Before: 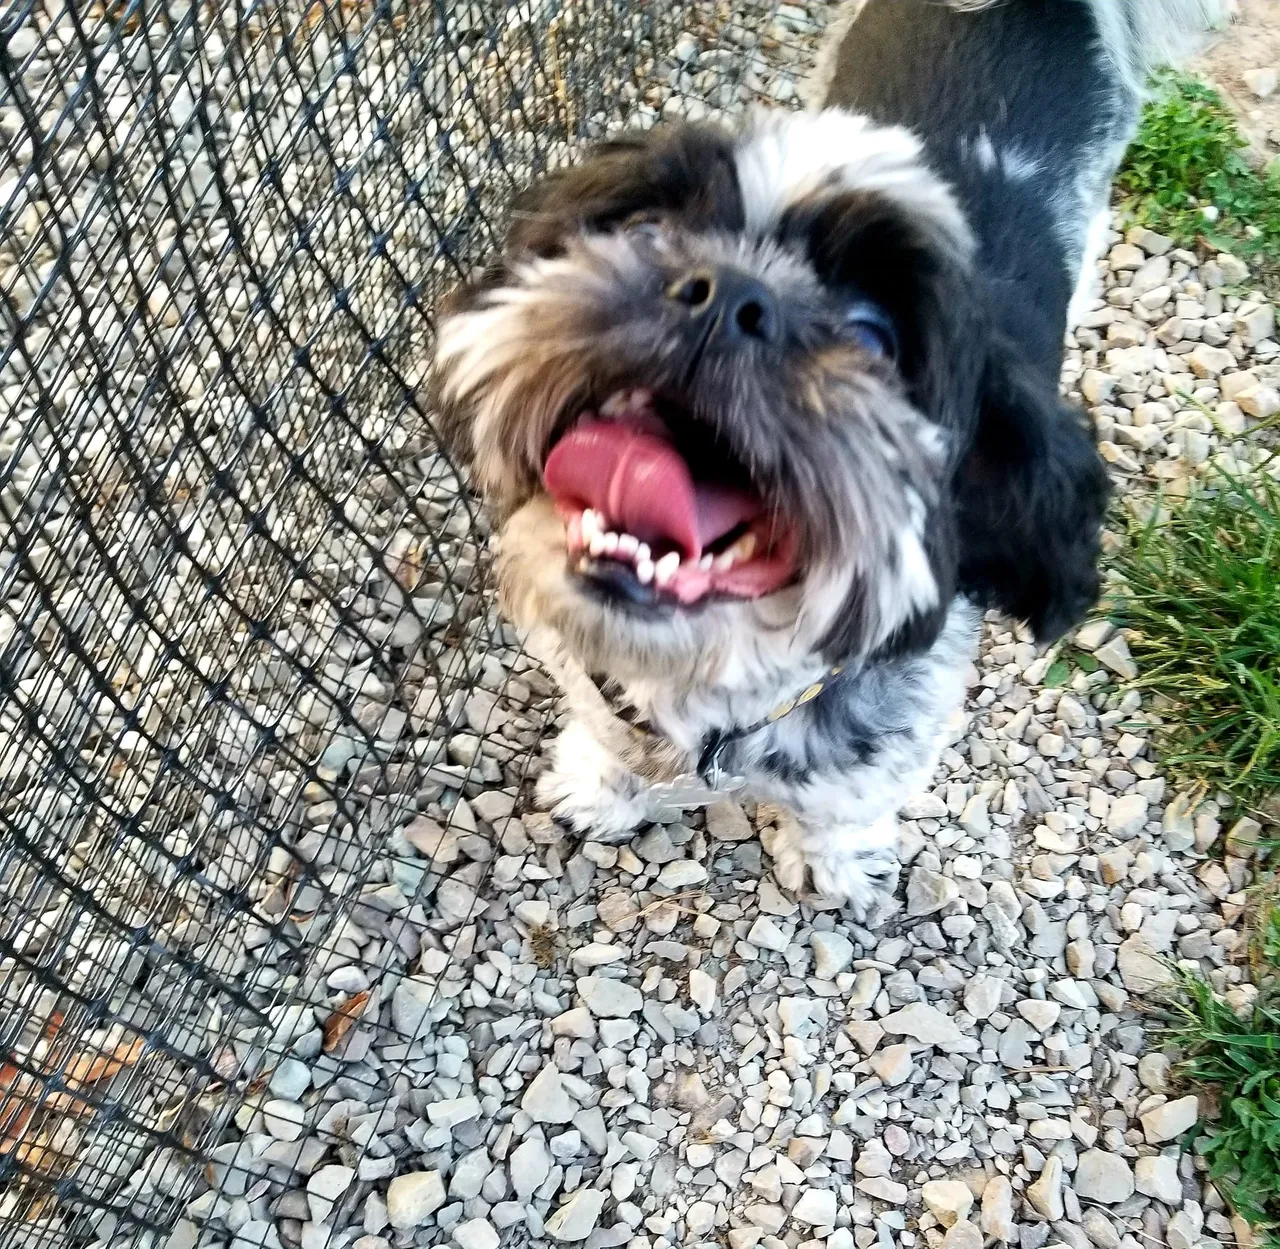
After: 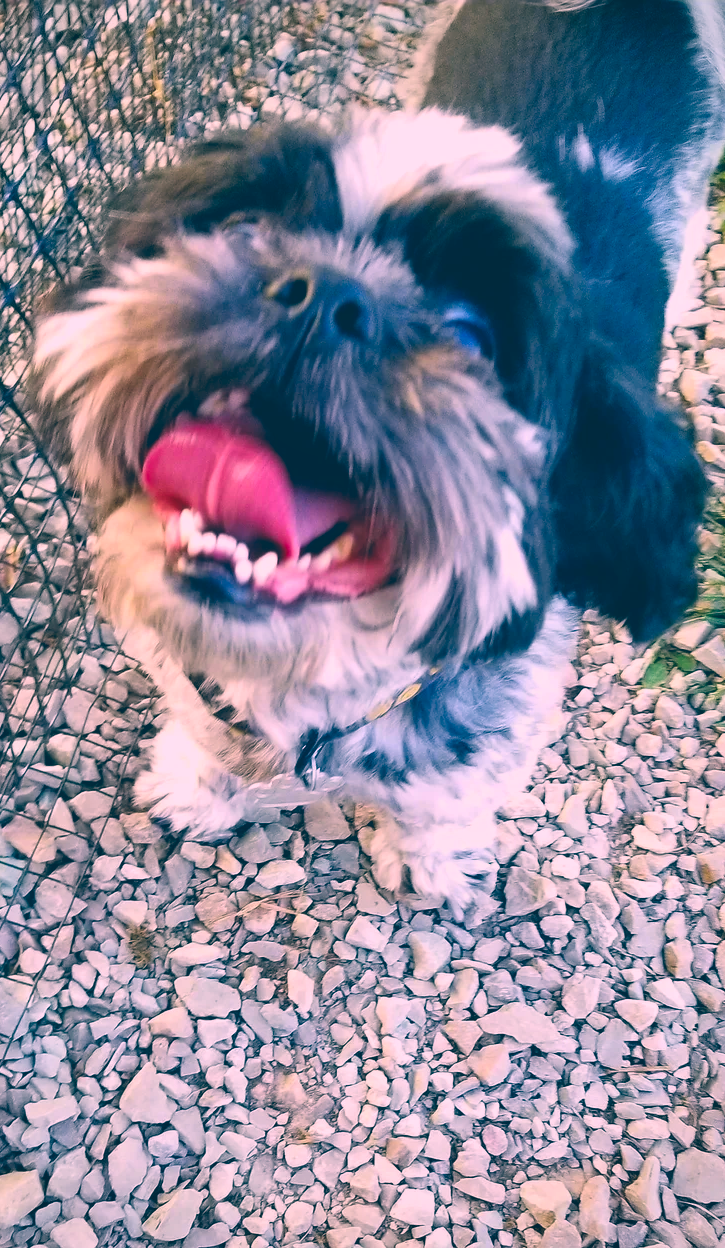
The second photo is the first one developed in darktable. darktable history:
color balance: lift [1.01, 1, 1, 1], gamma [1.097, 1, 1, 1], gain [0.85, 1, 1, 1]
color correction: highlights a* 17.03, highlights b* 0.205, shadows a* -15.38, shadows b* -14.56, saturation 1.5
crop: left 31.458%, top 0%, right 11.876%
shadows and highlights: shadows 37.27, highlights -28.18, soften with gaussian
vignetting: fall-off radius 93.87%
